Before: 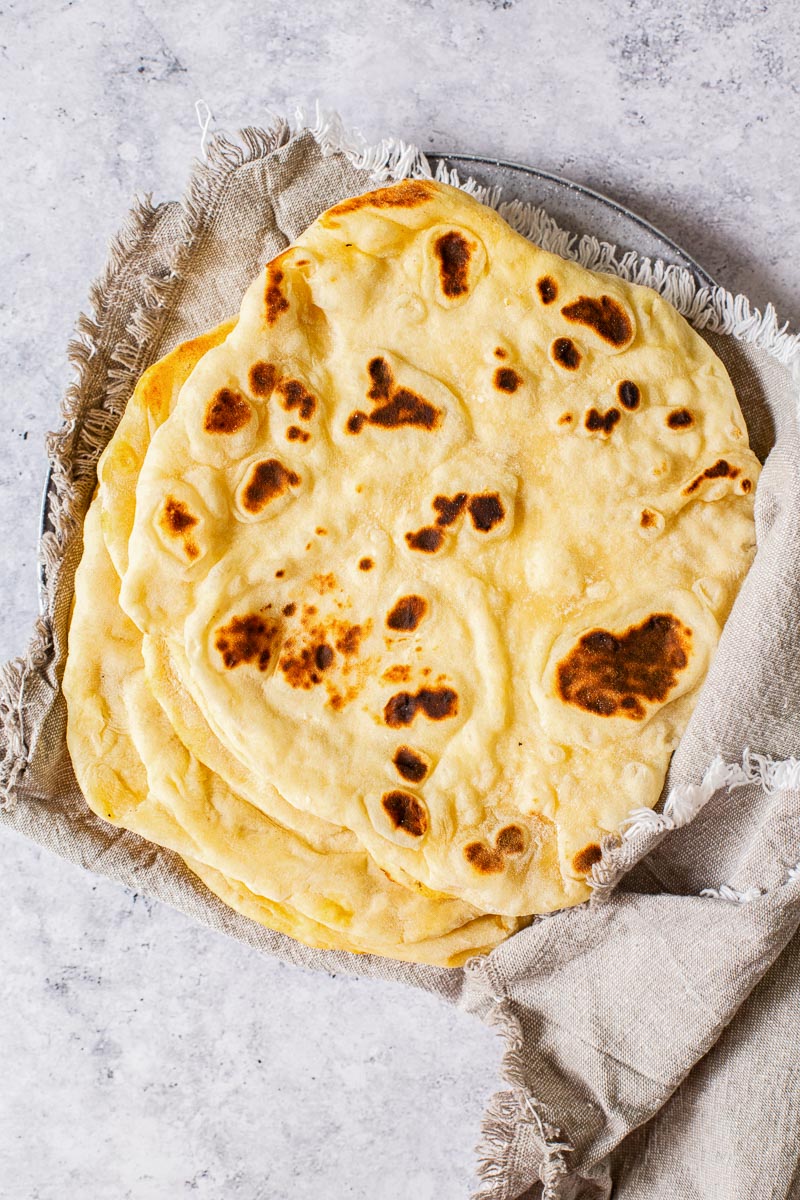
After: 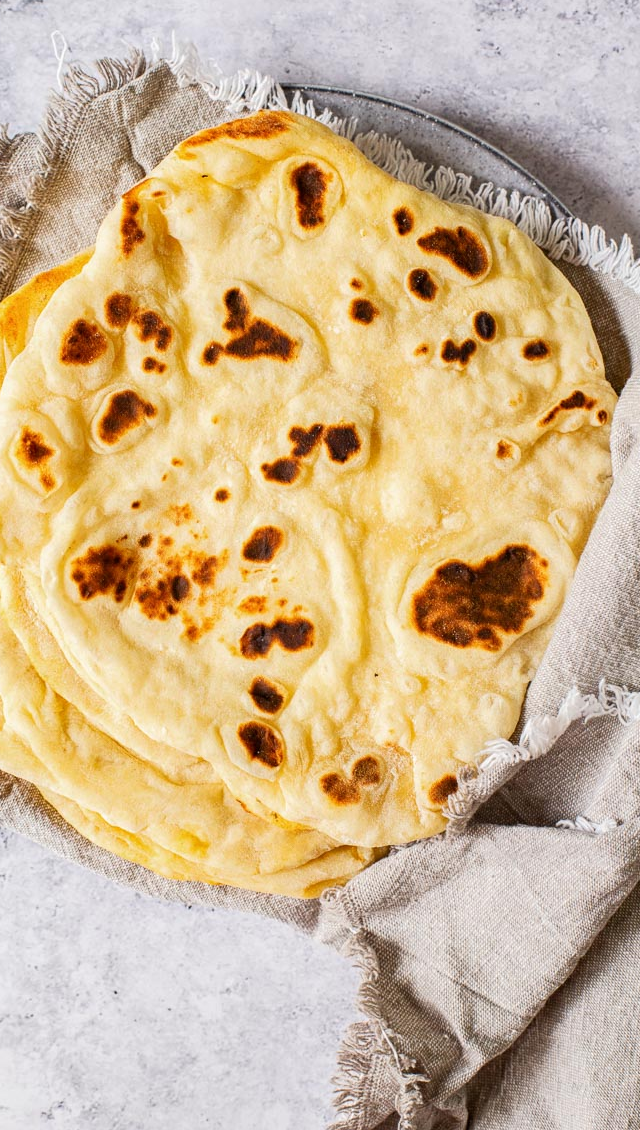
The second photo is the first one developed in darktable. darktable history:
crop and rotate: left 18.09%, top 5.826%, right 1.837%
